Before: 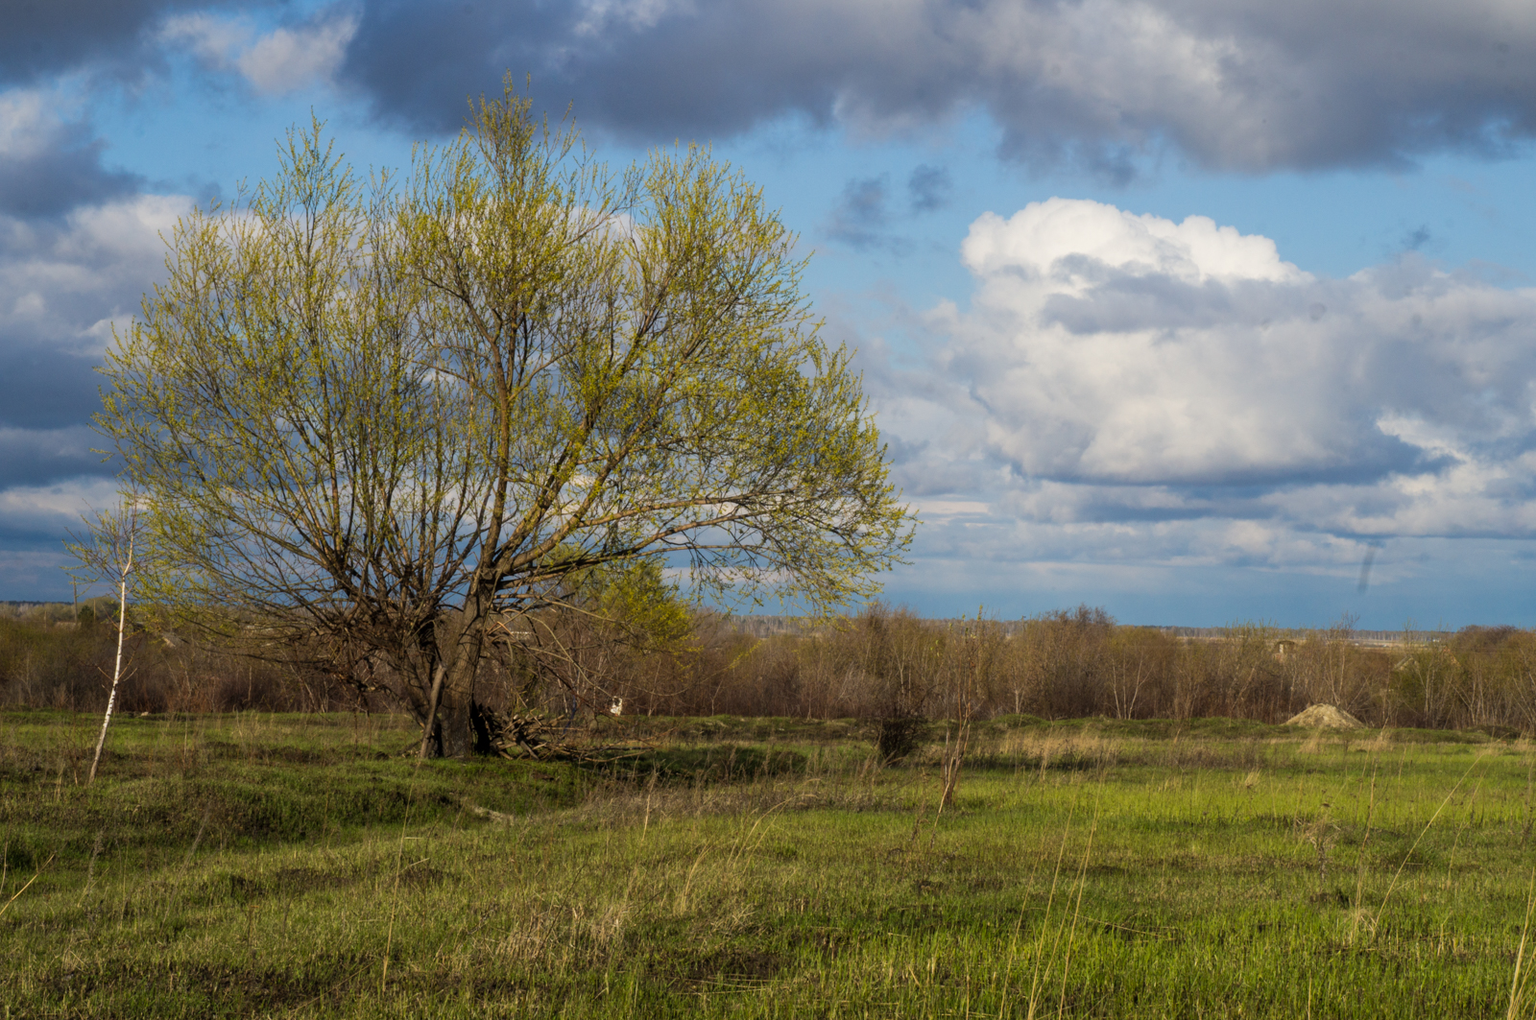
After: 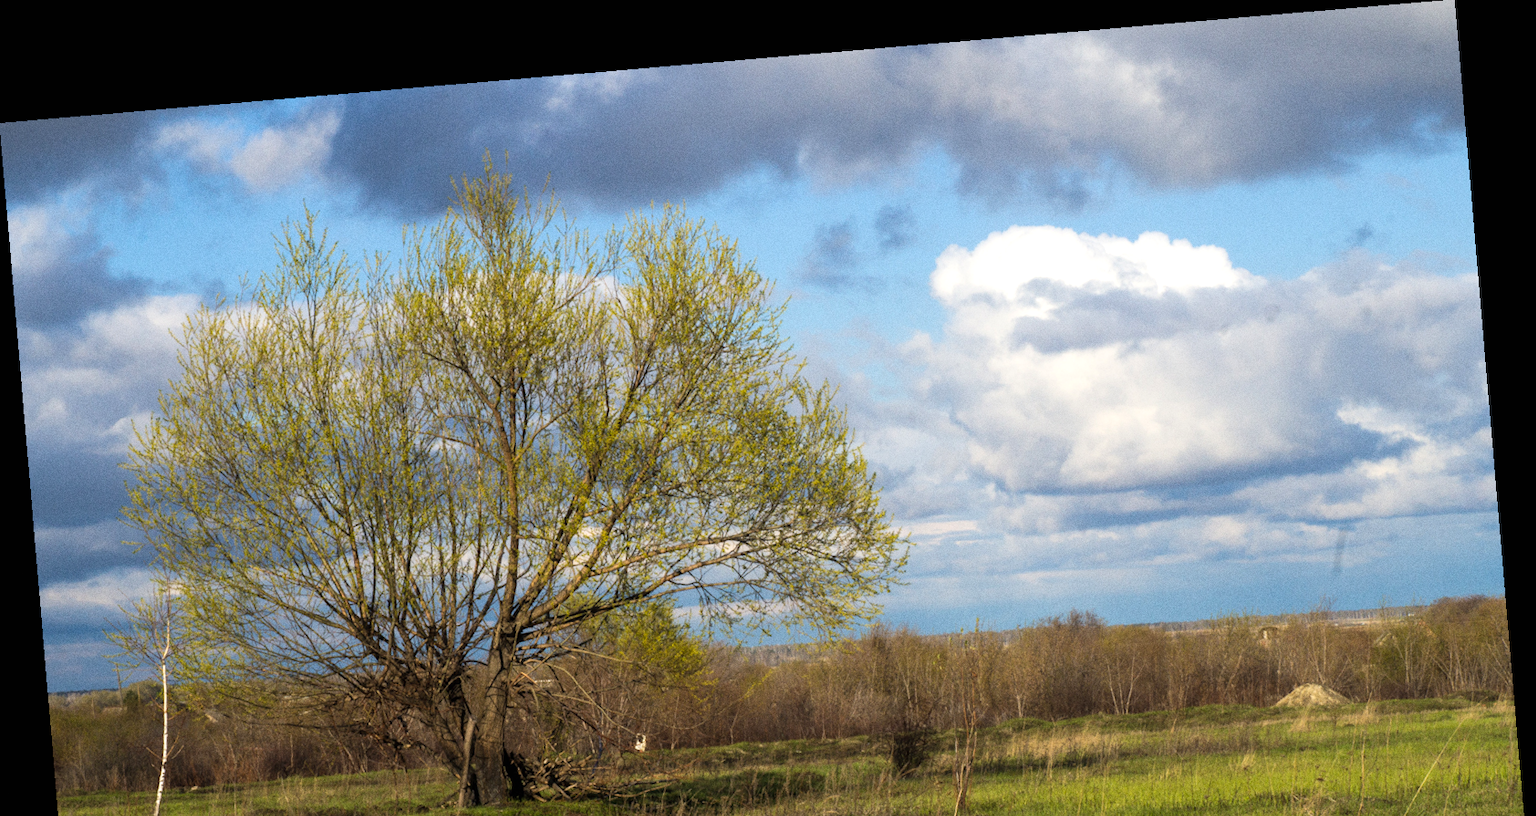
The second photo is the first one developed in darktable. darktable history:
crop: bottom 24.988%
exposure: black level correction 0, exposure 0.5 EV, compensate highlight preservation false
white balance: emerald 1
grain: coarseness 0.09 ISO
rotate and perspective: rotation -4.86°, automatic cropping off
